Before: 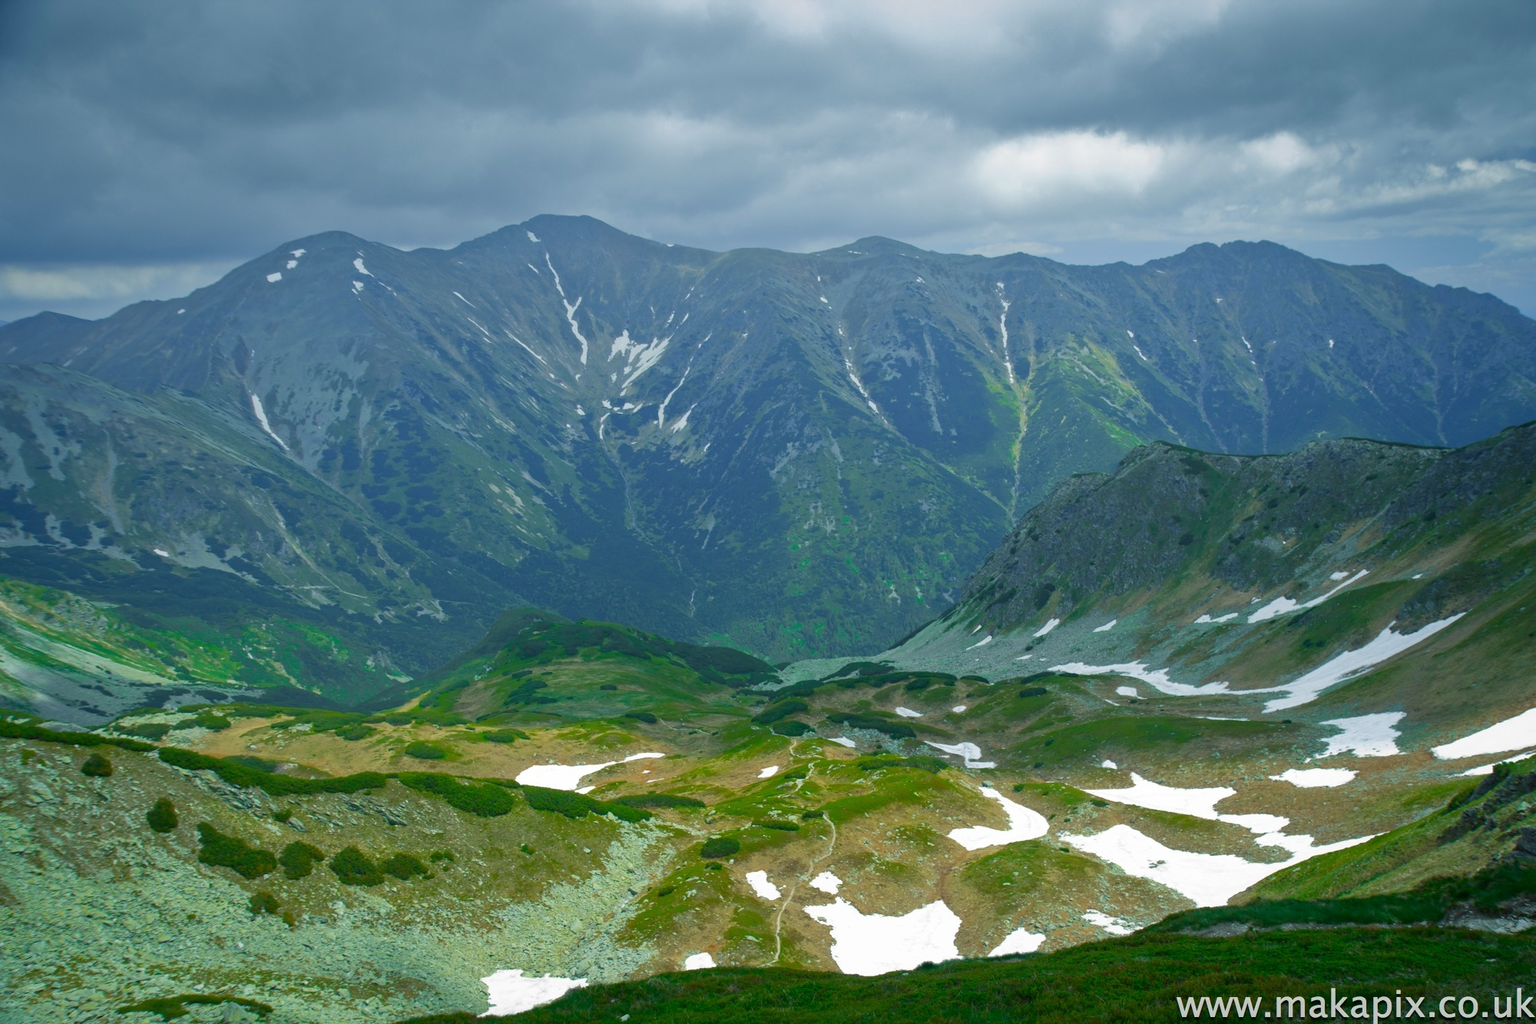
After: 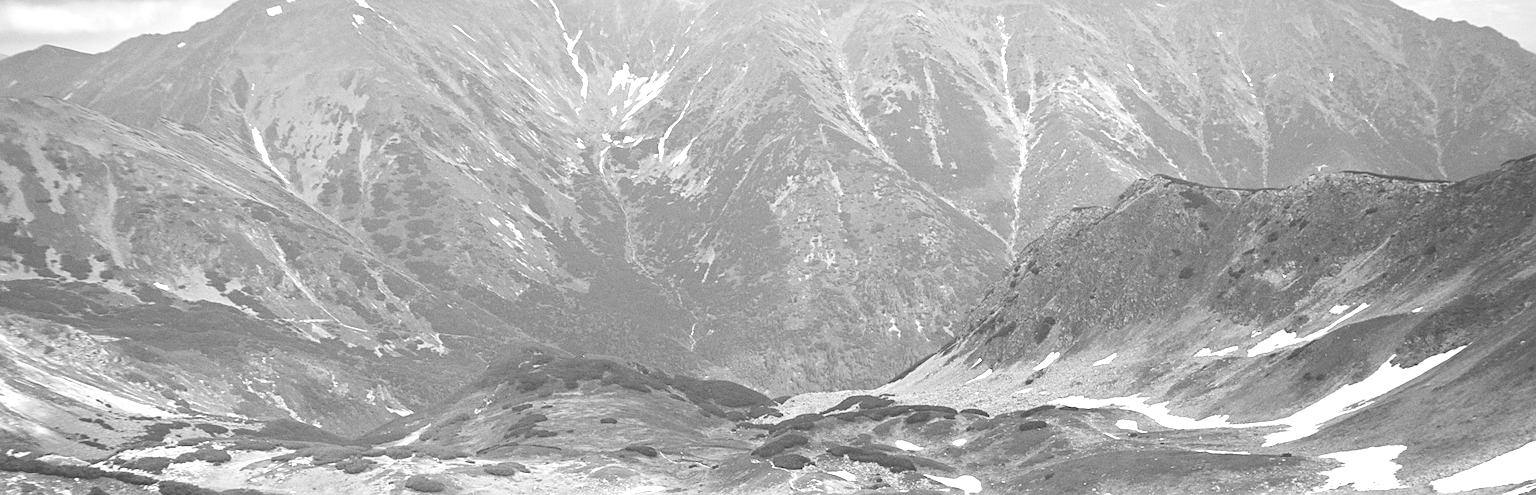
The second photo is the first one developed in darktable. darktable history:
monochrome: a 30.25, b 92.03
colorize: hue 34.49°, saturation 35.33%, source mix 100%, lightness 55%, version 1
grain: coarseness 0.09 ISO
sigmoid: contrast 1.8, skew -0.2, preserve hue 0%, red attenuation 0.1, red rotation 0.035, green attenuation 0.1, green rotation -0.017, blue attenuation 0.15, blue rotation -0.052, base primaries Rec2020
exposure: exposure 0.197 EV, compensate highlight preservation false
sharpen: on, module defaults
crop and rotate: top 26.056%, bottom 25.543%
